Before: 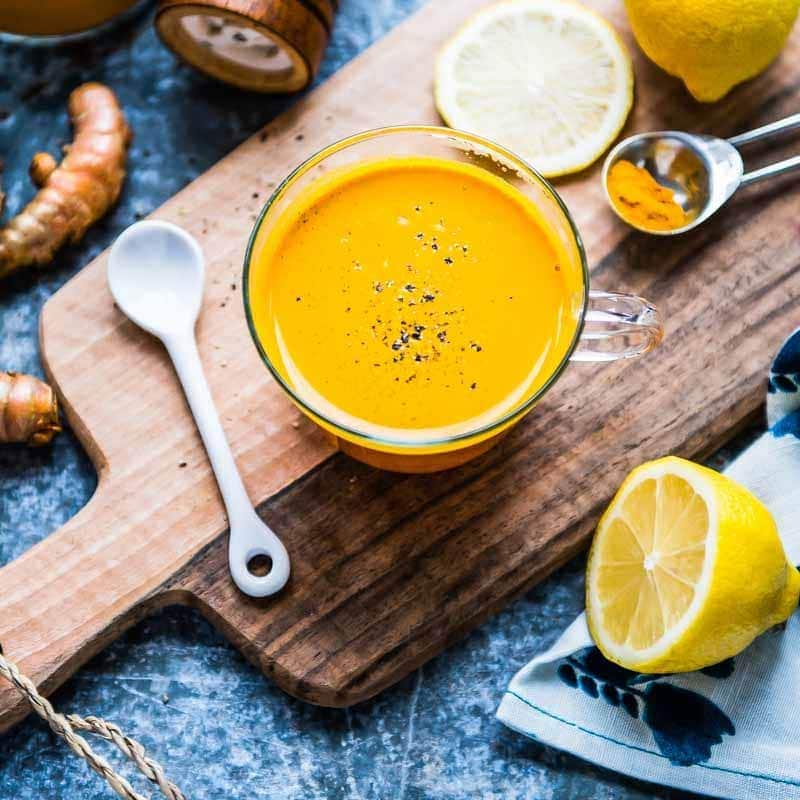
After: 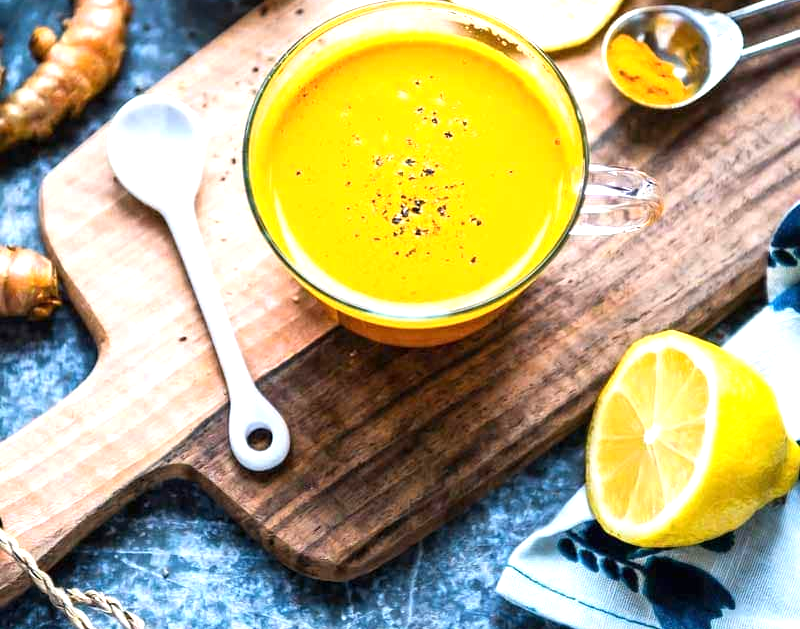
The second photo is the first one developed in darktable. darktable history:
crop and rotate: top 15.774%, bottom 5.506%
exposure: exposure 0.669 EV, compensate highlight preservation false
